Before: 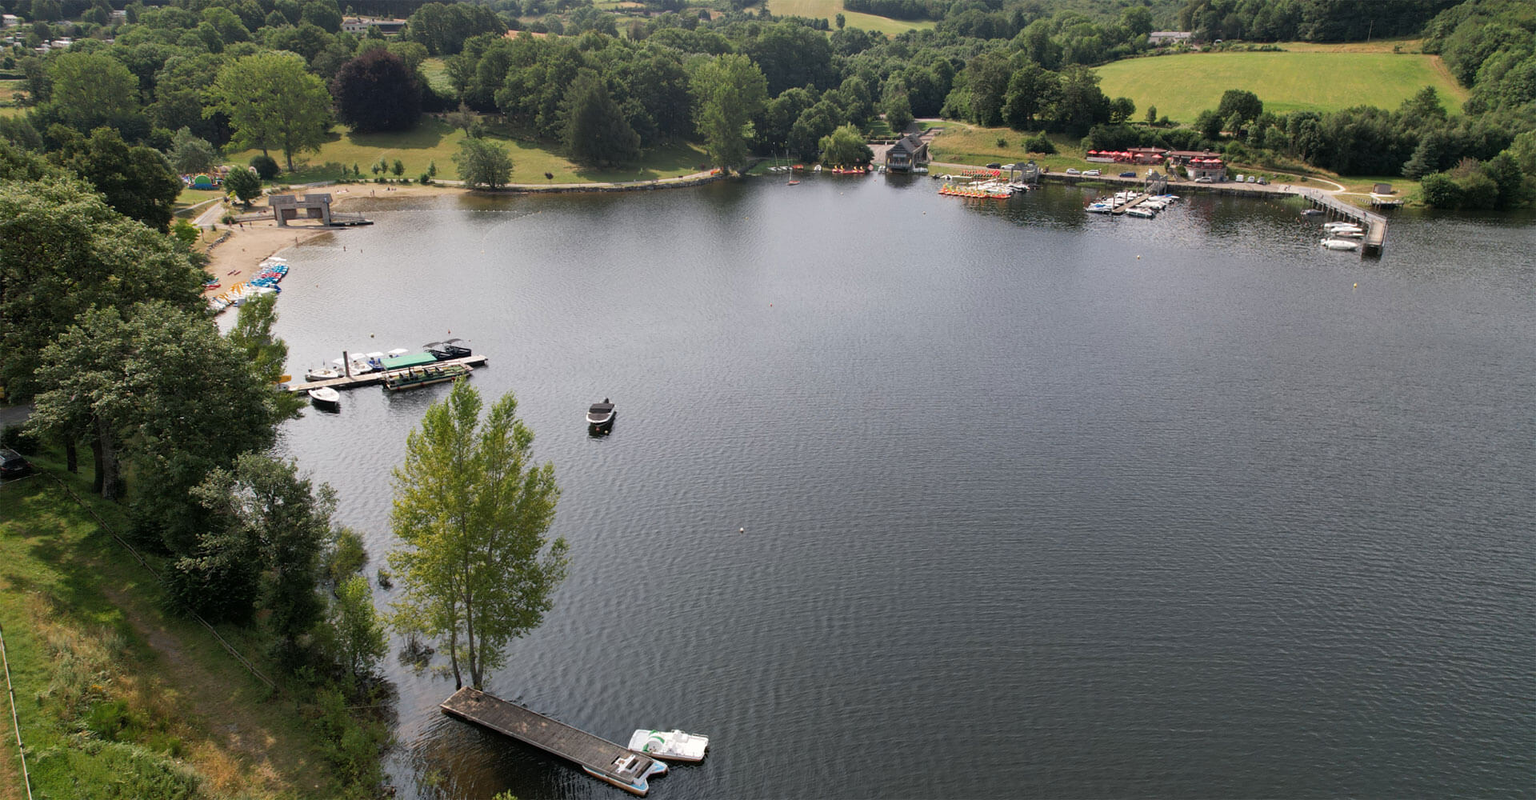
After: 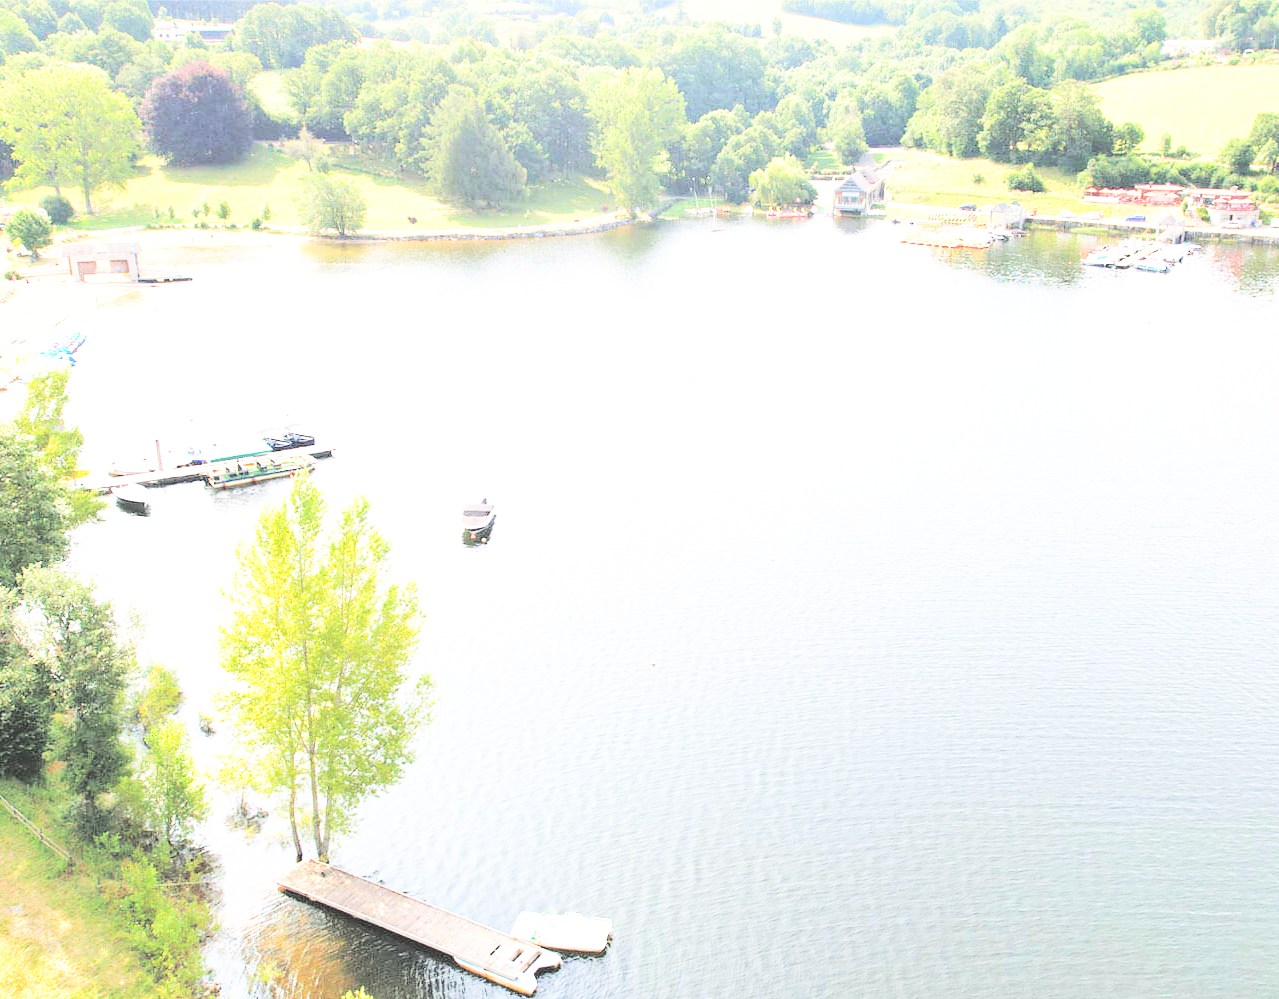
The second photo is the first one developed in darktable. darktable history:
contrast brightness saturation: brightness 1
exposure: black level correction 0, exposure 1.5 EV, compensate exposure bias true, compensate highlight preservation false
base curve: curves: ch0 [(0, 0) (0.007, 0.004) (0.027, 0.03) (0.046, 0.07) (0.207, 0.54) (0.442, 0.872) (0.673, 0.972) (1, 1)], preserve colors none
crop and rotate: left 14.292%, right 19.041%
